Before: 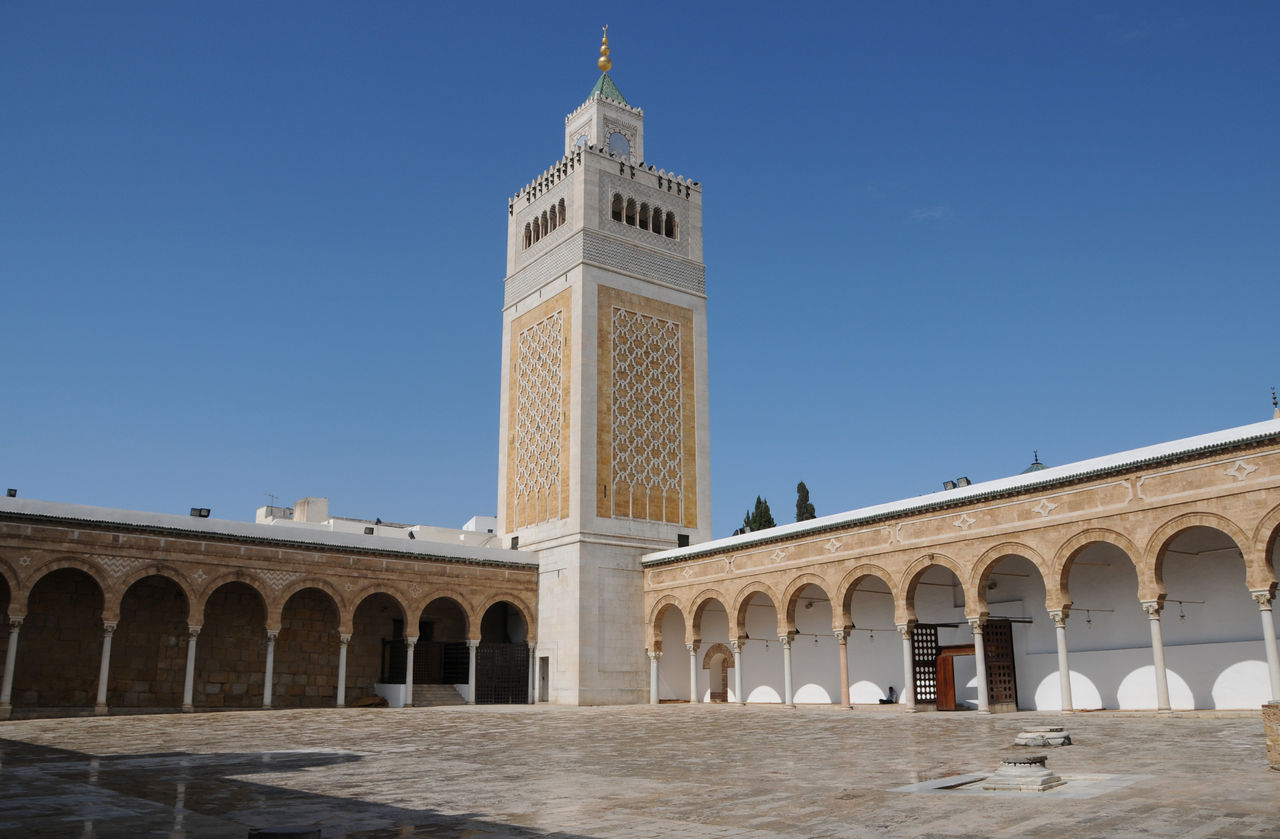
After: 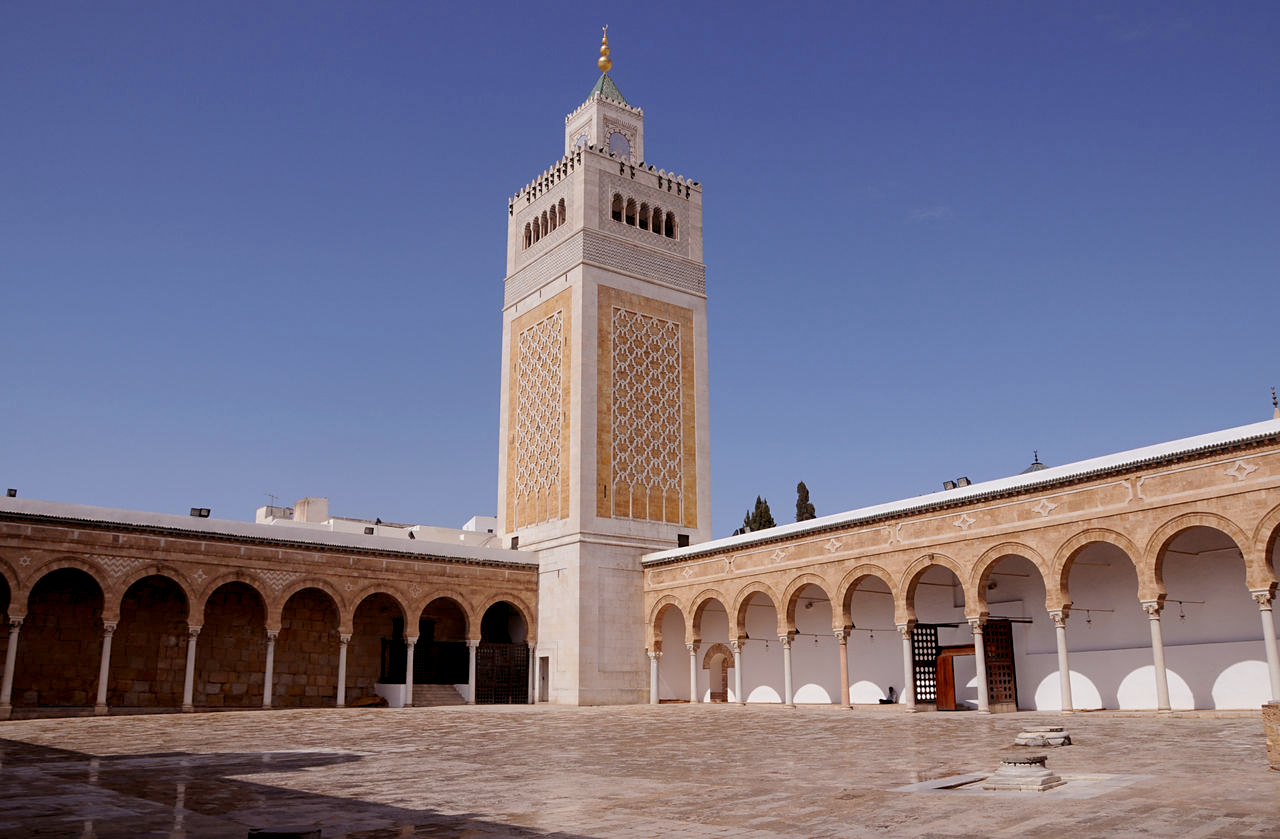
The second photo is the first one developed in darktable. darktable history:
exposure: black level correction 0.007, compensate highlight preservation false
sharpen: amount 0.2
rgb levels: mode RGB, independent channels, levels [[0, 0.474, 1], [0, 0.5, 1], [0, 0.5, 1]]
